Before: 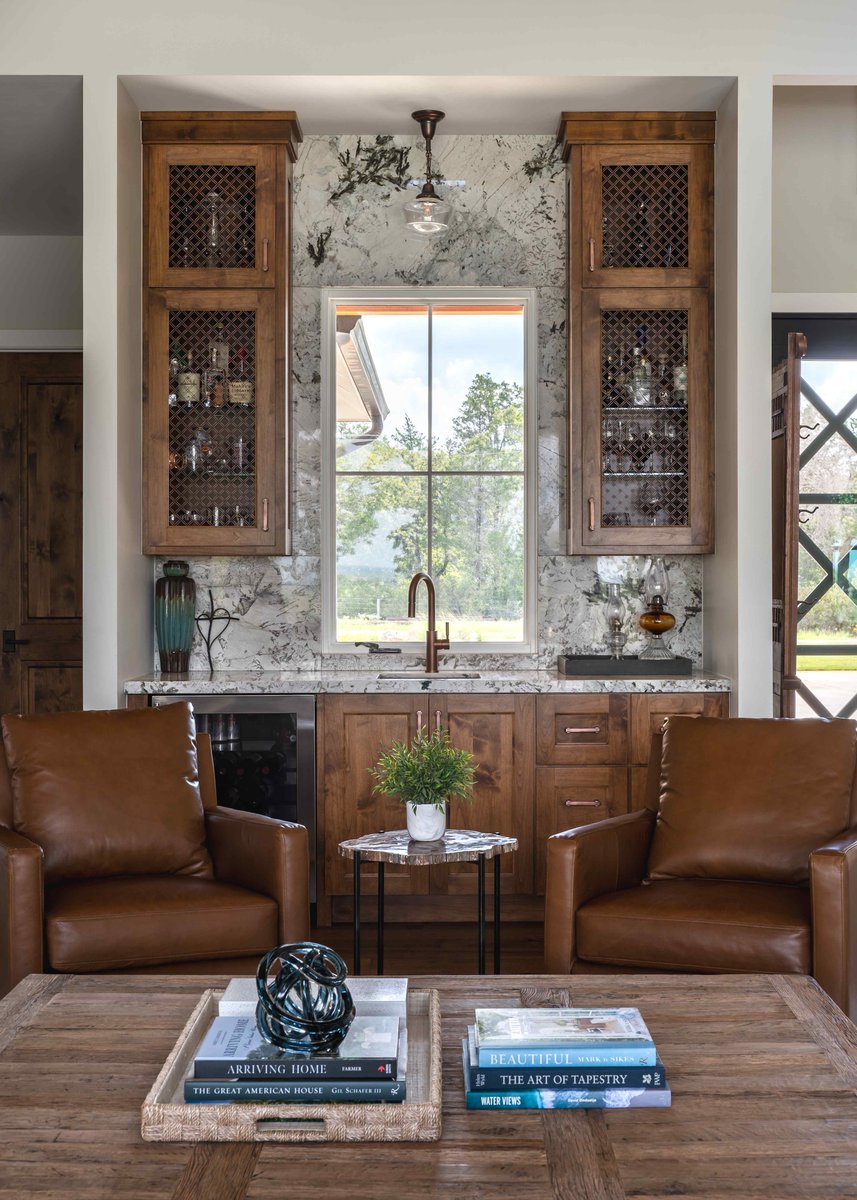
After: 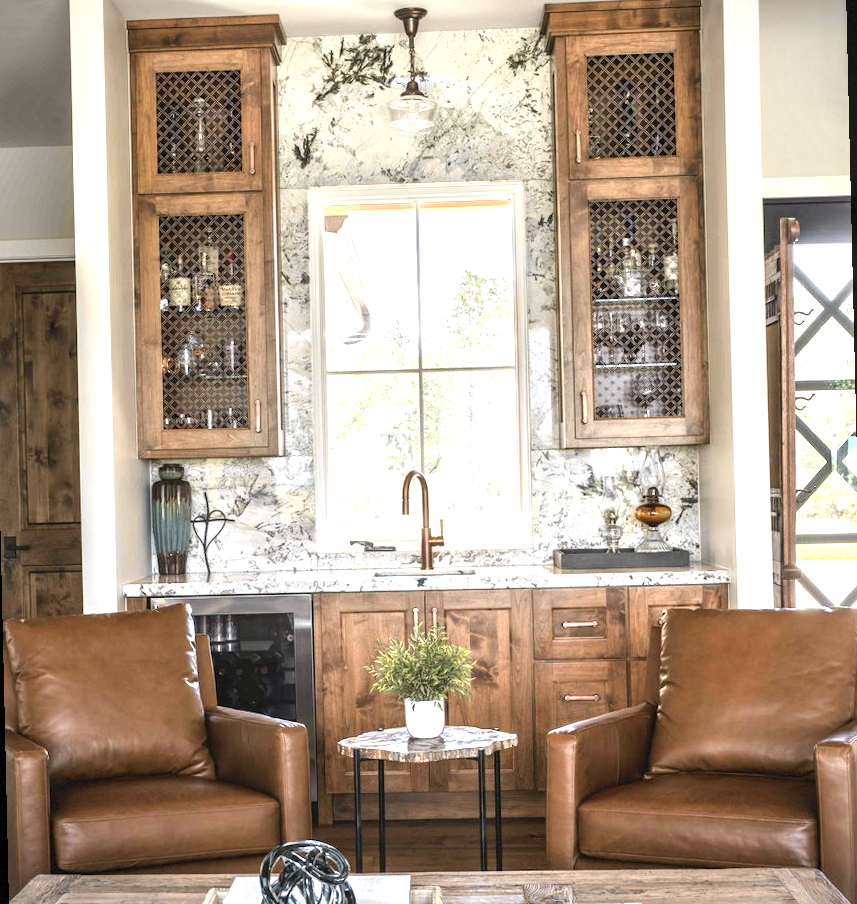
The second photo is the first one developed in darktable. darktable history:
vignetting: fall-off start 100%, fall-off radius 71%, brightness -0.434, saturation -0.2, width/height ratio 1.178, dithering 8-bit output, unbound false
crop and rotate: top 5.667%, bottom 14.937%
exposure: black level correction 0, exposure 1.4 EV, compensate highlight preservation false
rotate and perspective: rotation -1.32°, lens shift (horizontal) -0.031, crop left 0.015, crop right 0.985, crop top 0.047, crop bottom 0.982
tone curve: curves: ch0 [(0, 0) (0.765, 0.816) (1, 1)]; ch1 [(0, 0) (0.425, 0.464) (0.5, 0.5) (0.531, 0.522) (0.588, 0.575) (0.994, 0.939)]; ch2 [(0, 0) (0.398, 0.435) (0.455, 0.481) (0.501, 0.504) (0.529, 0.544) (0.584, 0.585) (1, 0.911)], color space Lab, independent channels
local contrast: on, module defaults
